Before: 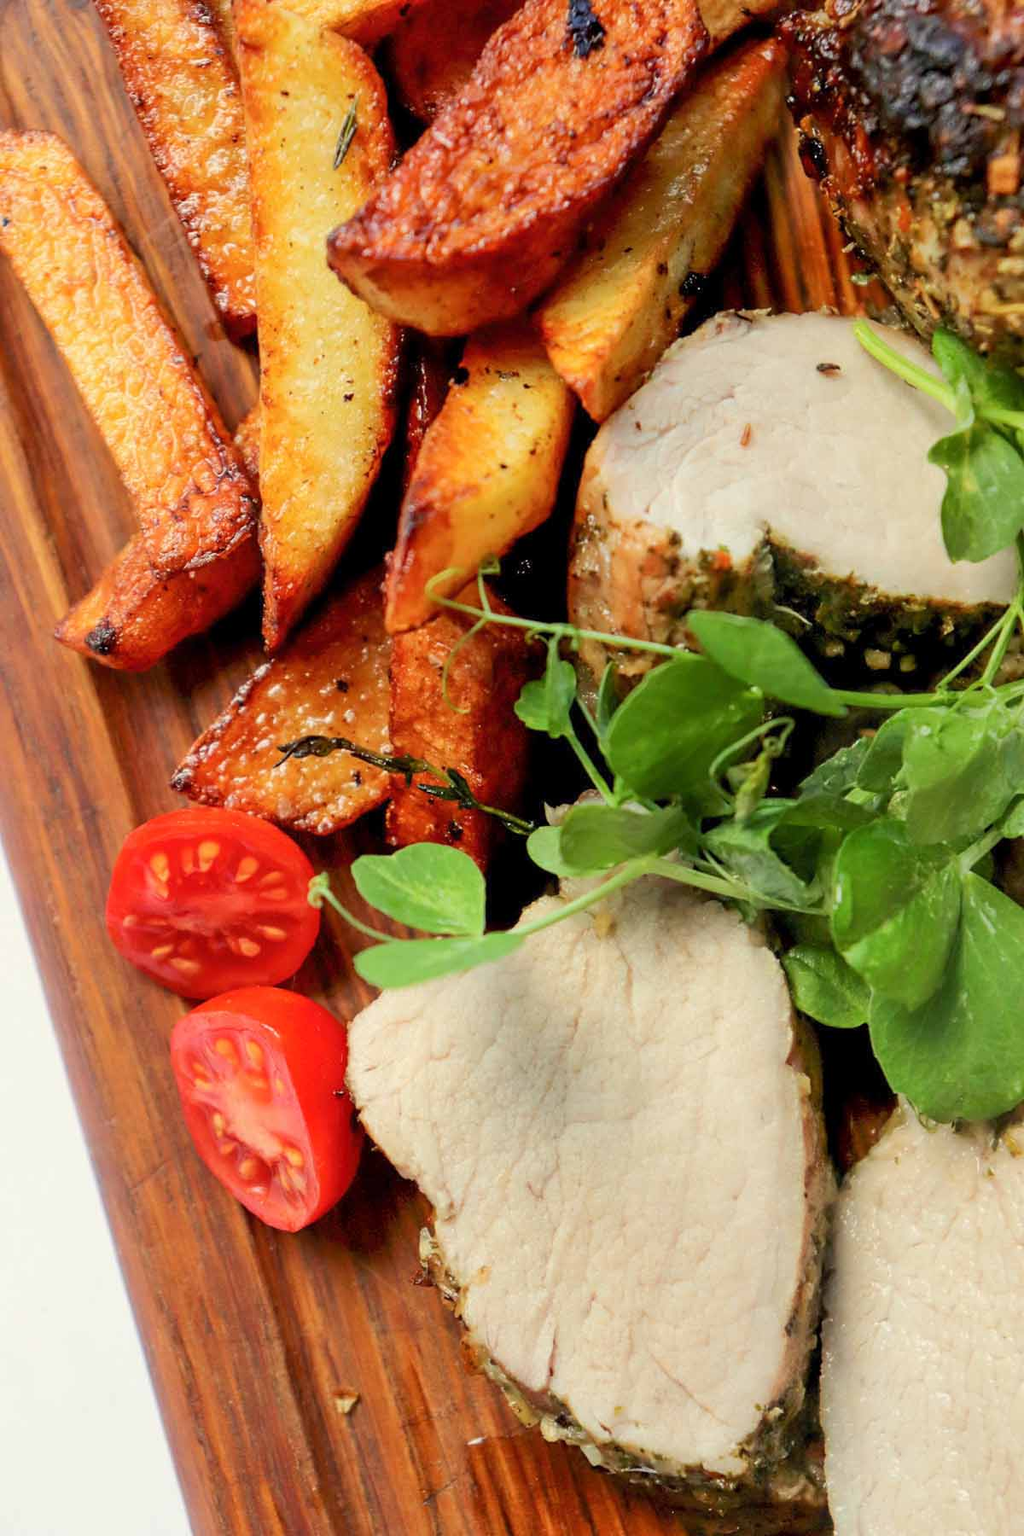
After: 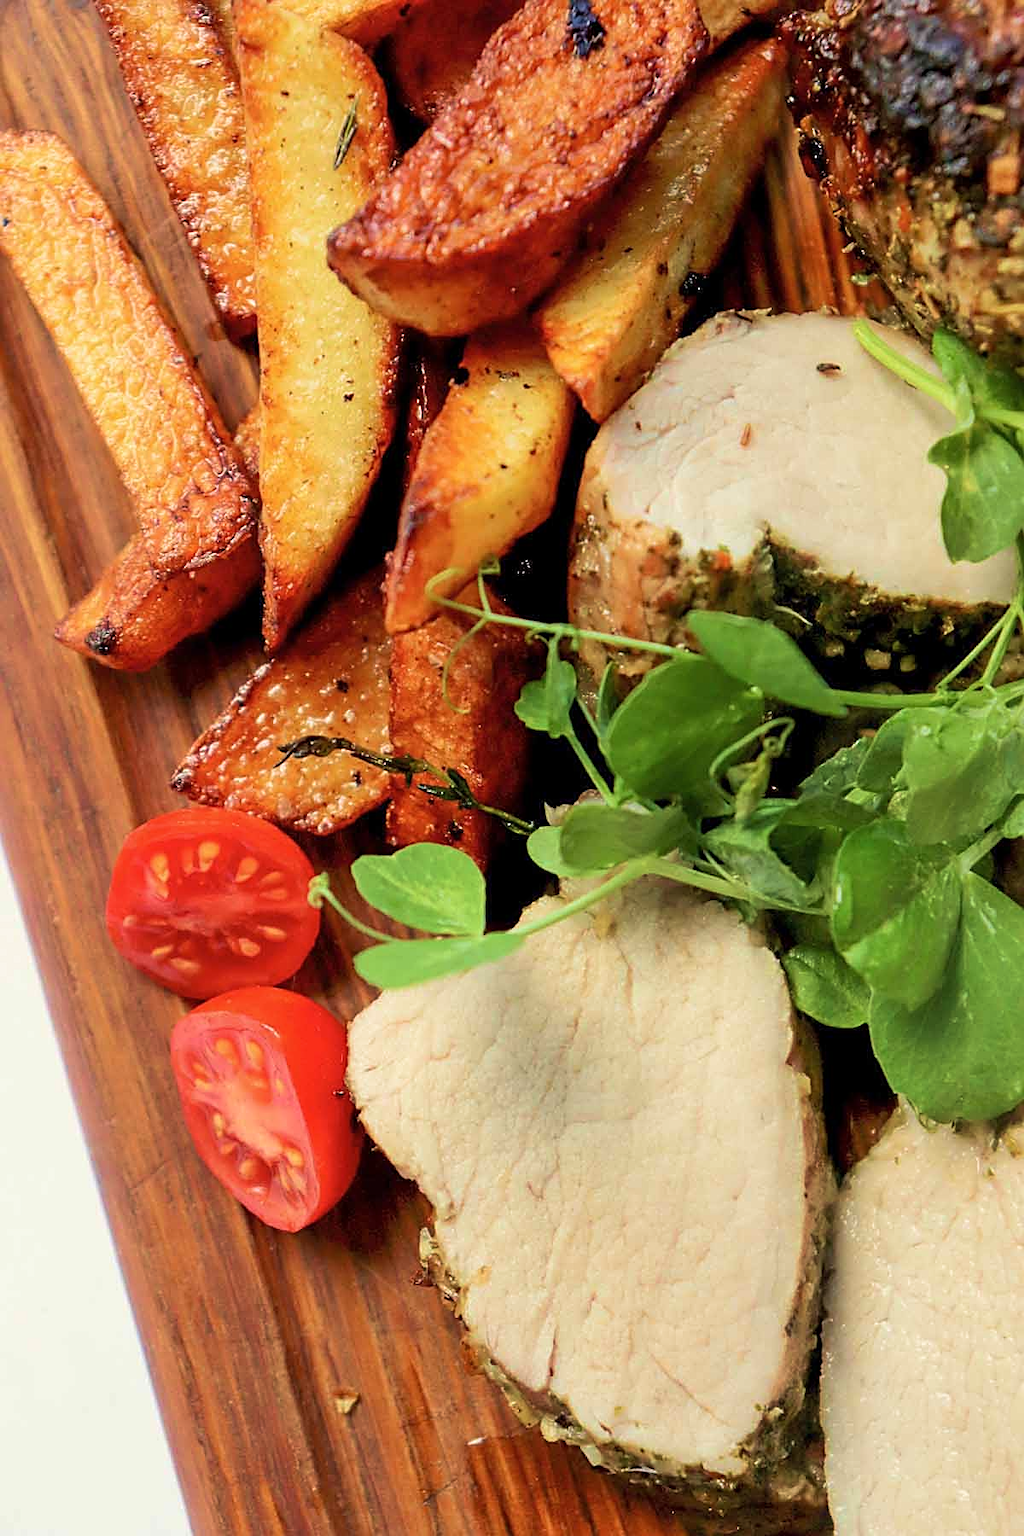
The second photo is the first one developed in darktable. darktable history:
contrast brightness saturation: saturation -0.05
sharpen: on, module defaults
velvia: strength 40%
white balance: emerald 1
